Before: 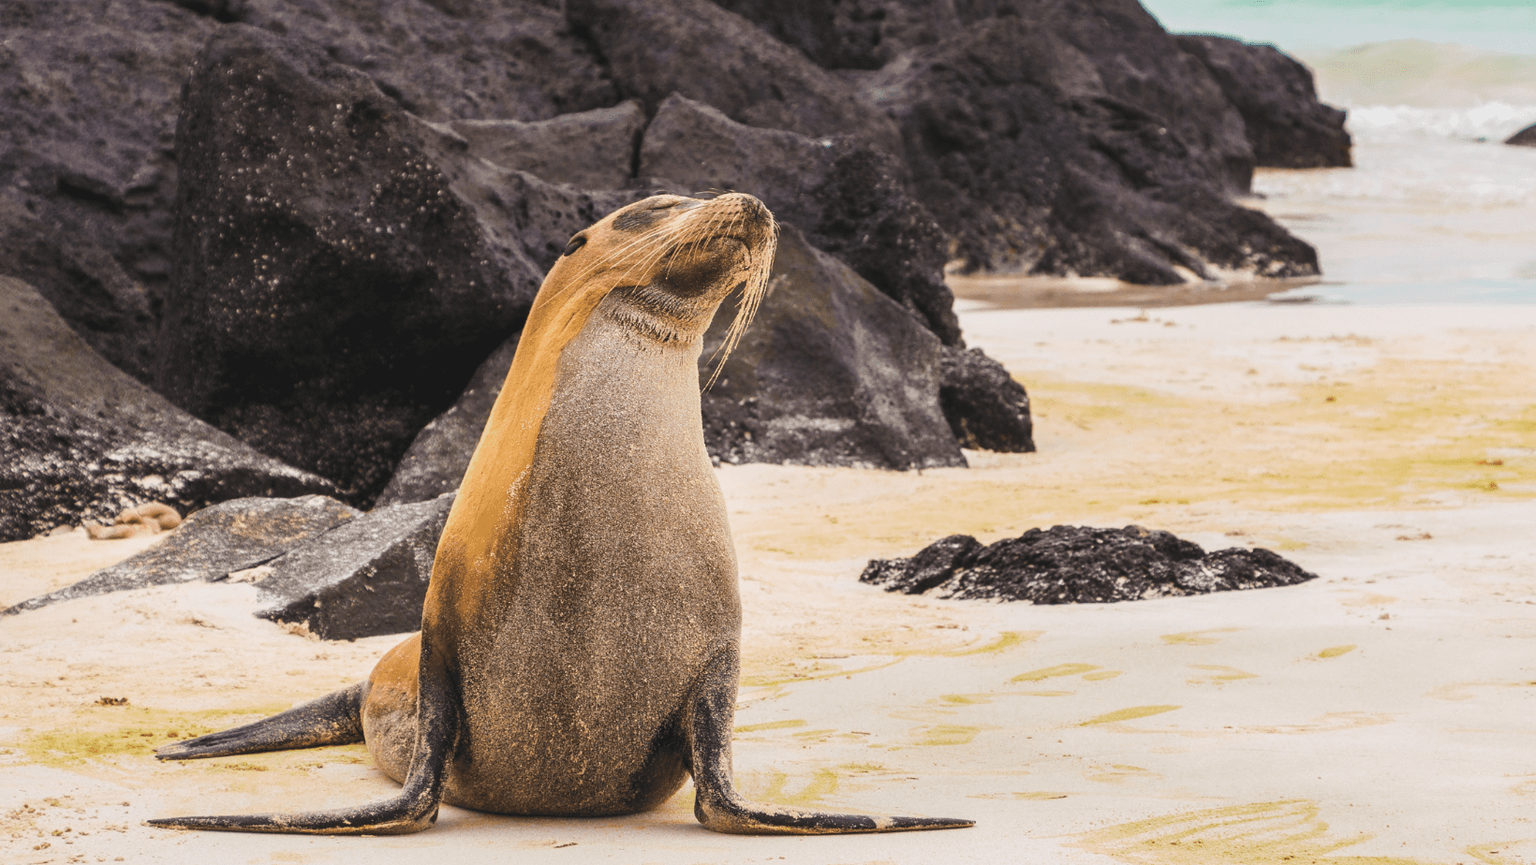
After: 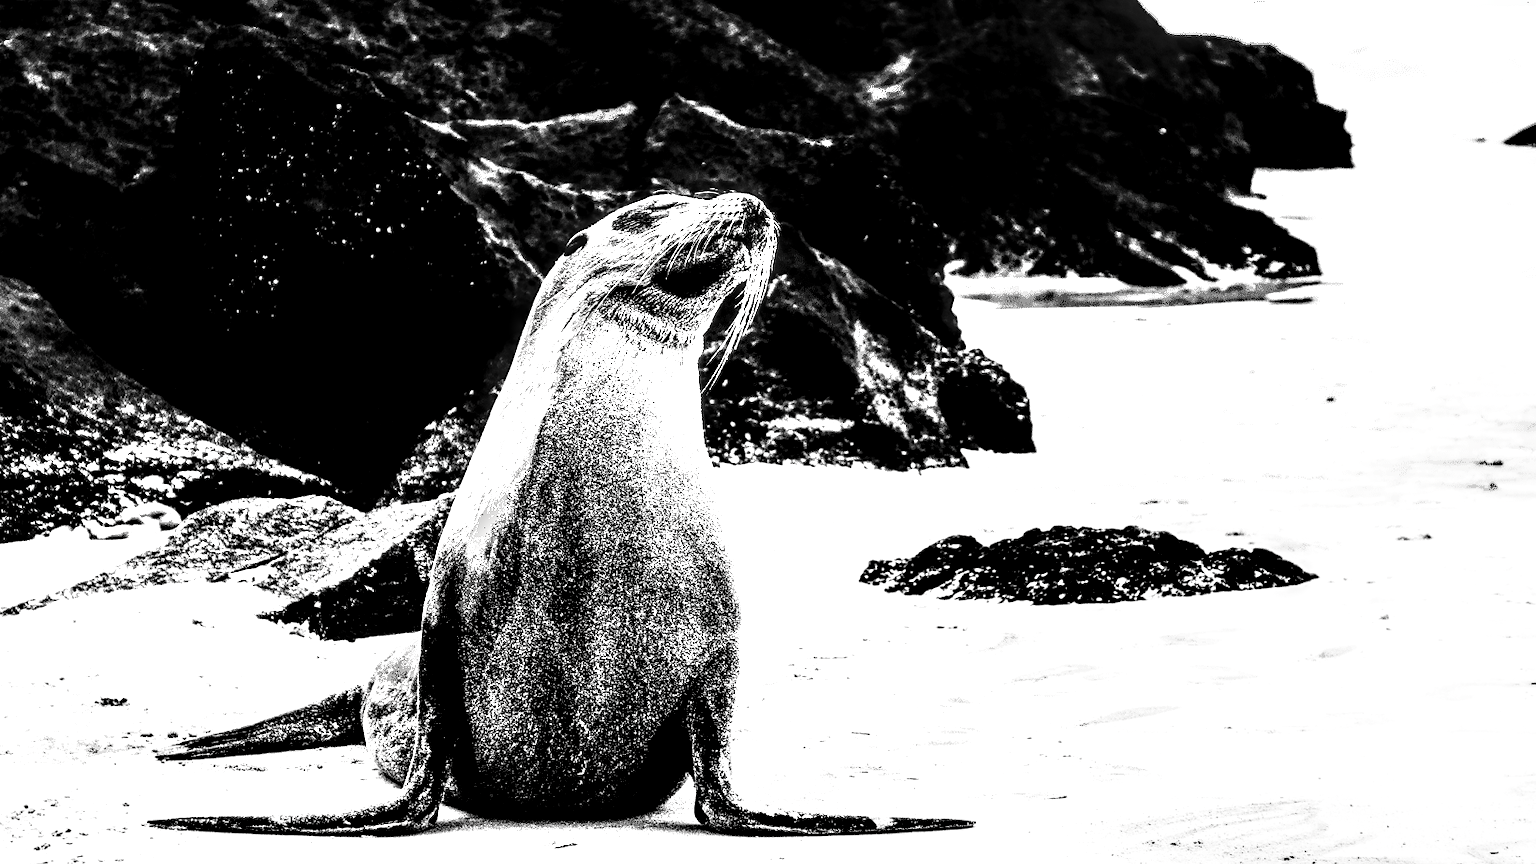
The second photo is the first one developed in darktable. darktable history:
exposure: black level correction 0.012, exposure 0.696 EV, compensate highlight preservation false
tone curve: curves: ch0 [(0, 0) (0.003, 0.003) (0.011, 0.006) (0.025, 0.01) (0.044, 0.016) (0.069, 0.02) (0.1, 0.025) (0.136, 0.034) (0.177, 0.051) (0.224, 0.08) (0.277, 0.131) (0.335, 0.209) (0.399, 0.328) (0.468, 0.47) (0.543, 0.629) (0.623, 0.788) (0.709, 0.903) (0.801, 0.965) (0.898, 0.989) (1, 1)], color space Lab, independent channels, preserve colors none
crop: bottom 0.059%
tone equalizer: -8 EV -0.718 EV, -7 EV -0.71 EV, -6 EV -0.584 EV, -5 EV -0.418 EV, -3 EV 0.39 EV, -2 EV 0.6 EV, -1 EV 0.696 EV, +0 EV 0.772 EV, edges refinement/feathering 500, mask exposure compensation -1.57 EV, preserve details no
filmic rgb: black relative exposure -8 EV, white relative exposure 4.02 EV, hardness 4.19
contrast brightness saturation: contrast -0.029, brightness -0.576, saturation -0.994
local contrast: highlights 117%, shadows 41%, detail 291%
